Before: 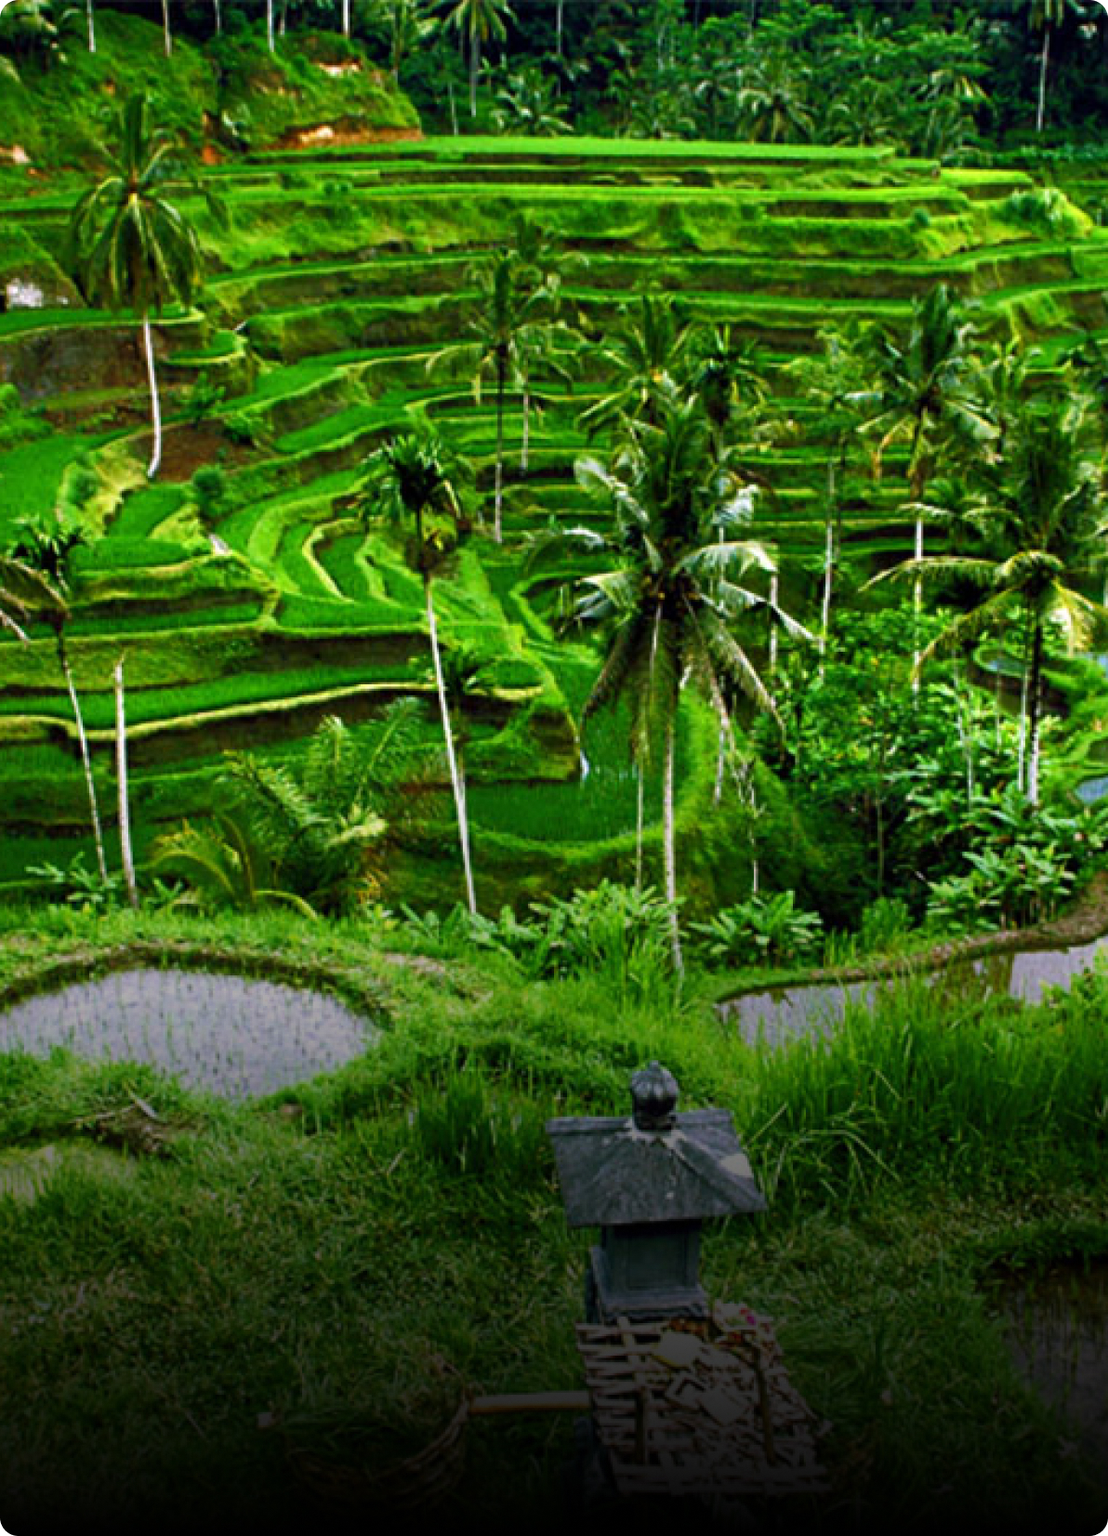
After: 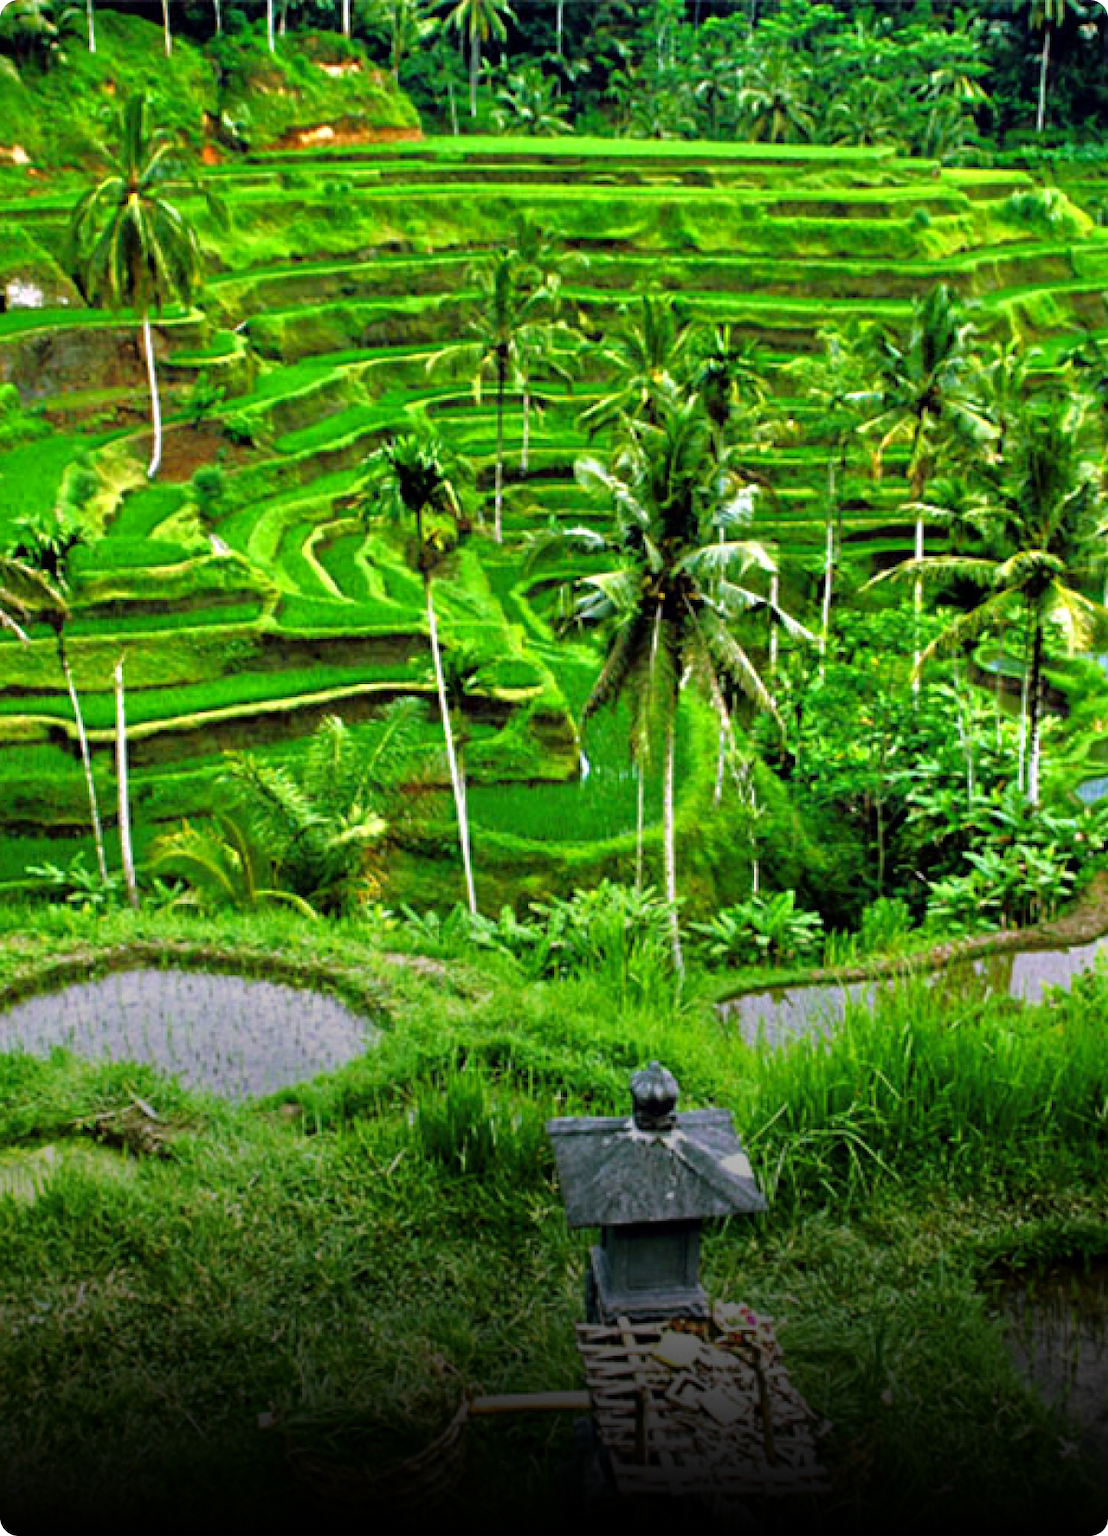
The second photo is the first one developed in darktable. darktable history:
tone curve: curves: ch0 [(0, 0) (0.003, 0.002) (0.011, 0.01) (0.025, 0.022) (0.044, 0.039) (0.069, 0.061) (0.1, 0.088) (0.136, 0.126) (0.177, 0.167) (0.224, 0.211) (0.277, 0.27) (0.335, 0.335) (0.399, 0.407) (0.468, 0.485) (0.543, 0.569) (0.623, 0.659) (0.709, 0.756) (0.801, 0.851) (0.898, 0.961) (1, 1)], color space Lab, linked channels, preserve colors none
tone equalizer: -7 EV 0.147 EV, -6 EV 0.621 EV, -5 EV 1.14 EV, -4 EV 1.33 EV, -3 EV 1.16 EV, -2 EV 0.6 EV, -1 EV 0.16 EV
